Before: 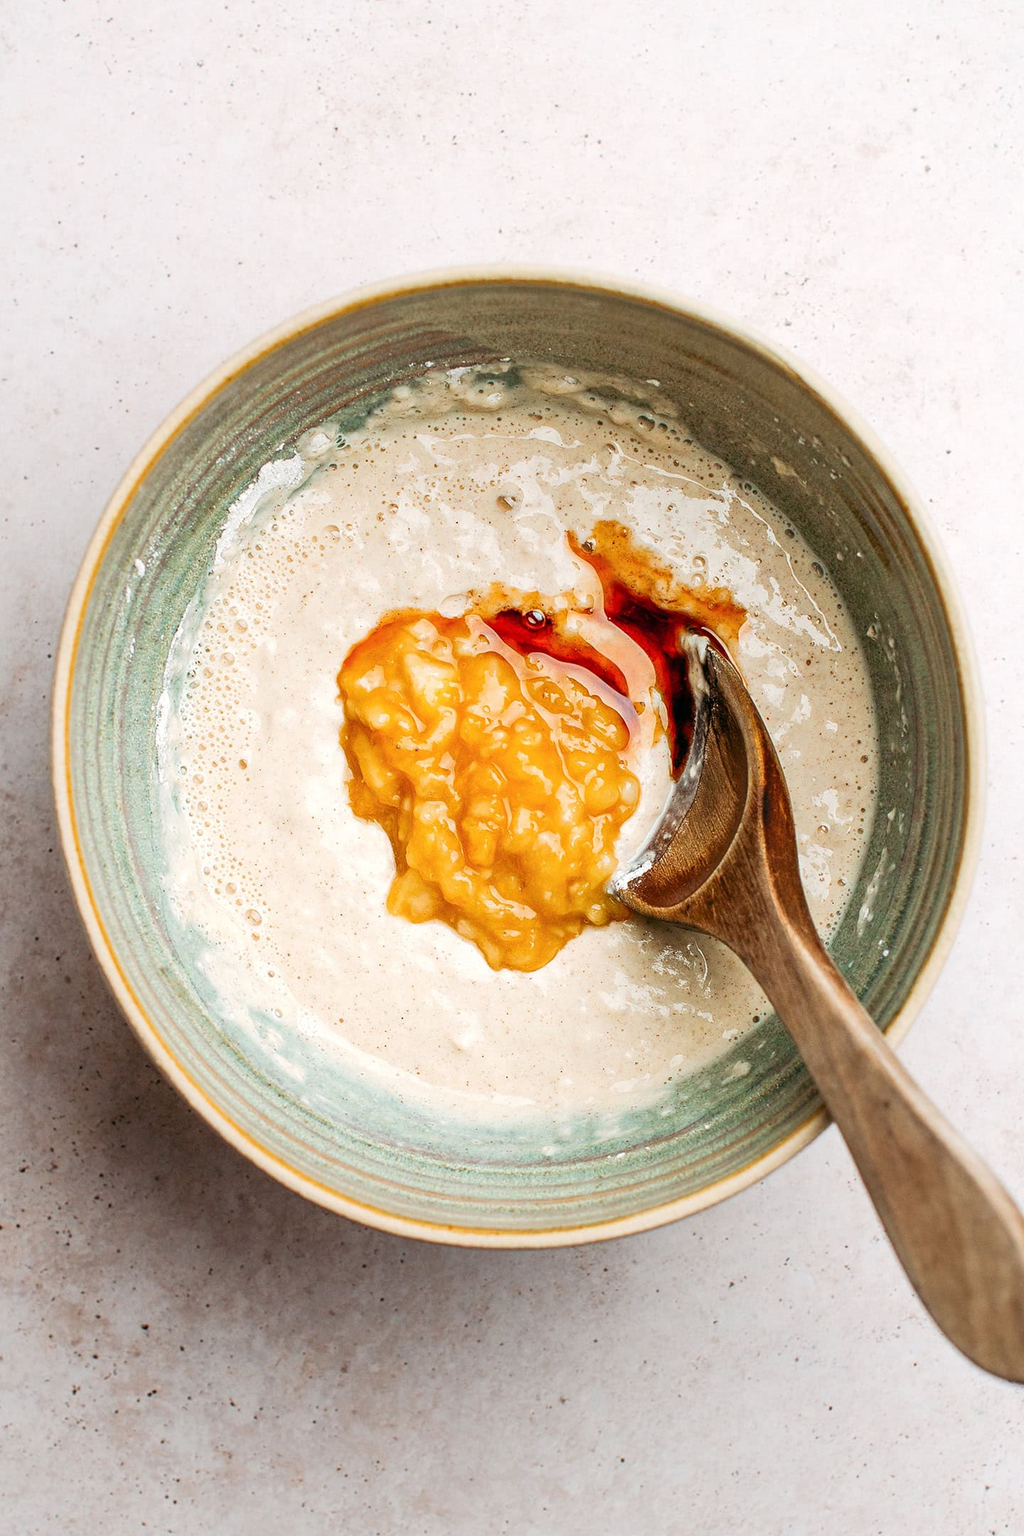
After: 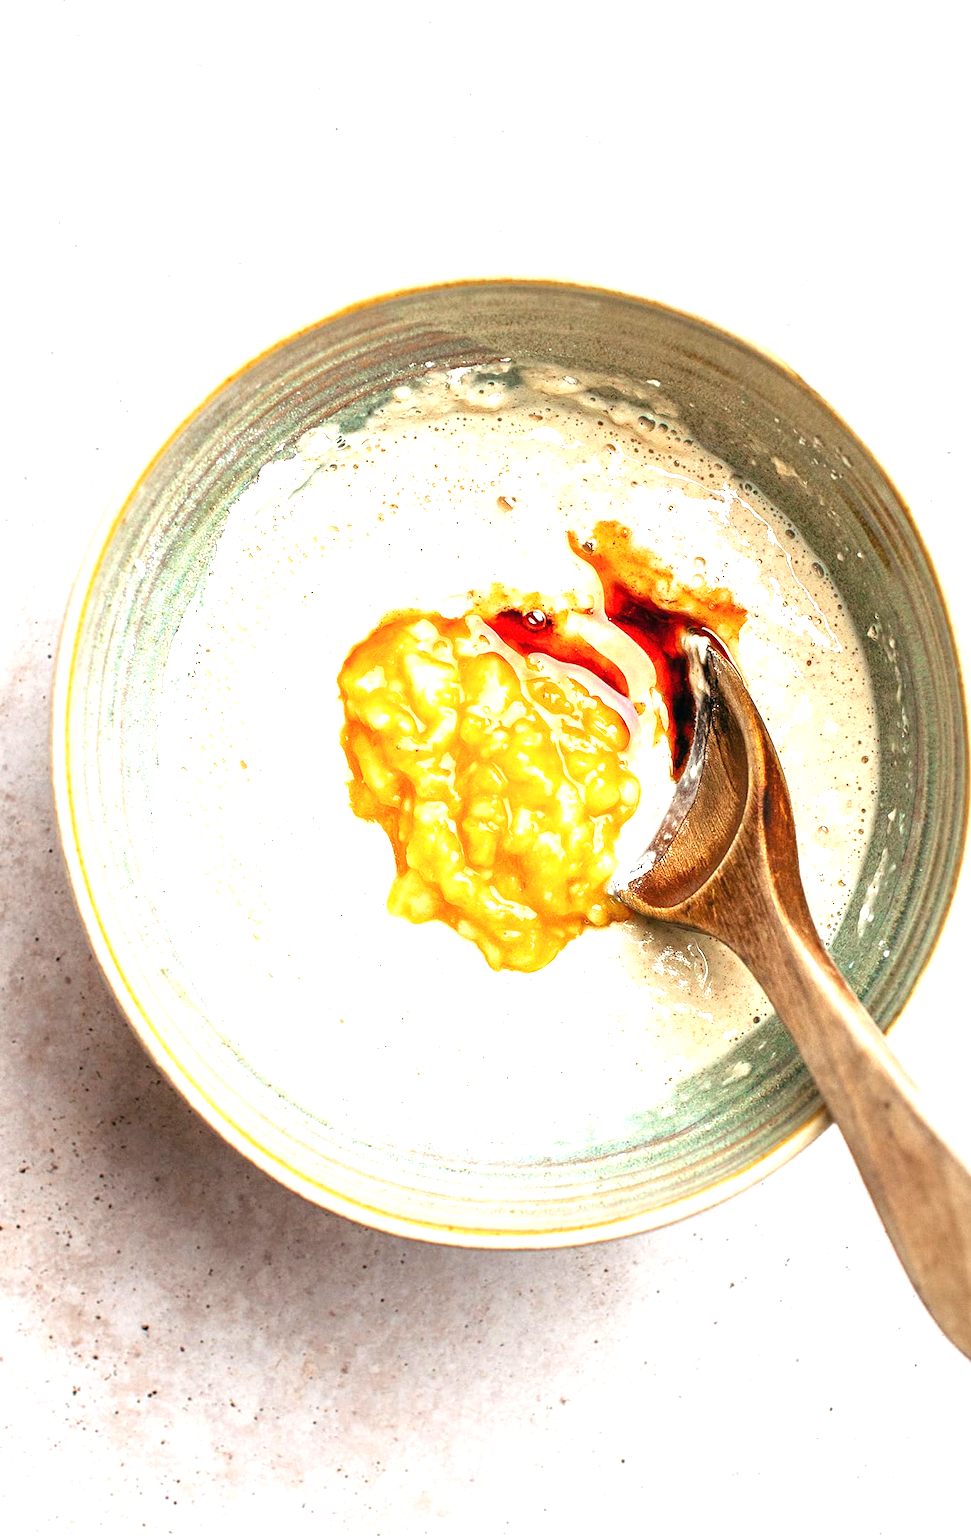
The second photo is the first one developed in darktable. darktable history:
crop and rotate: right 5.167%
exposure: black level correction 0, exposure 1.1 EV, compensate highlight preservation false
